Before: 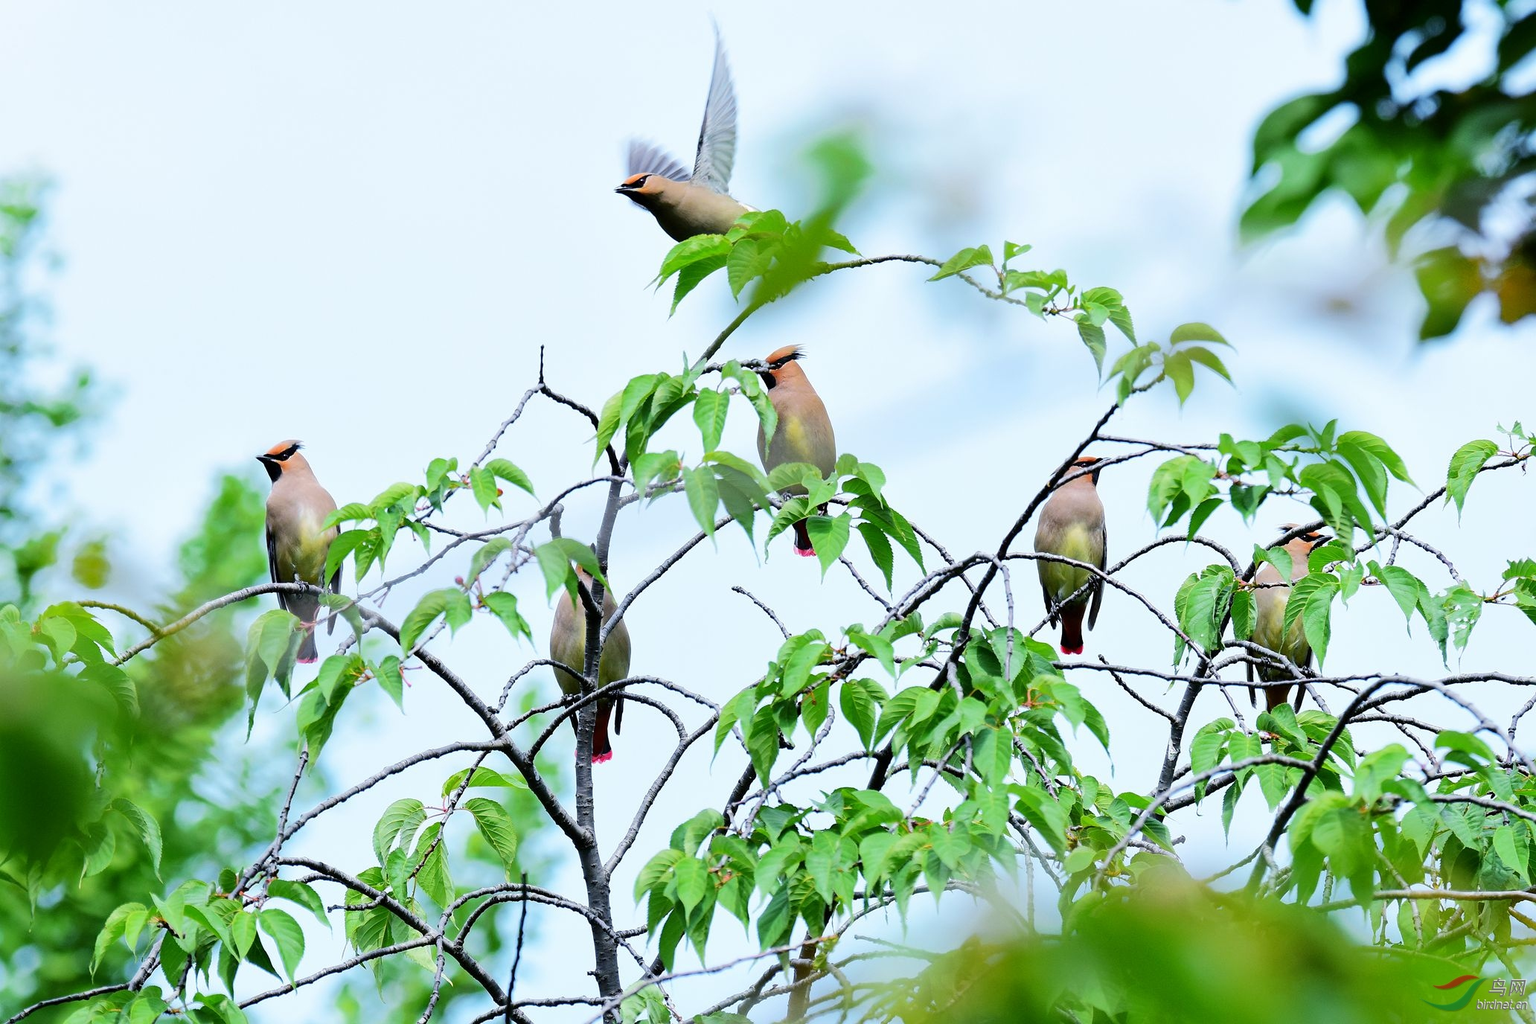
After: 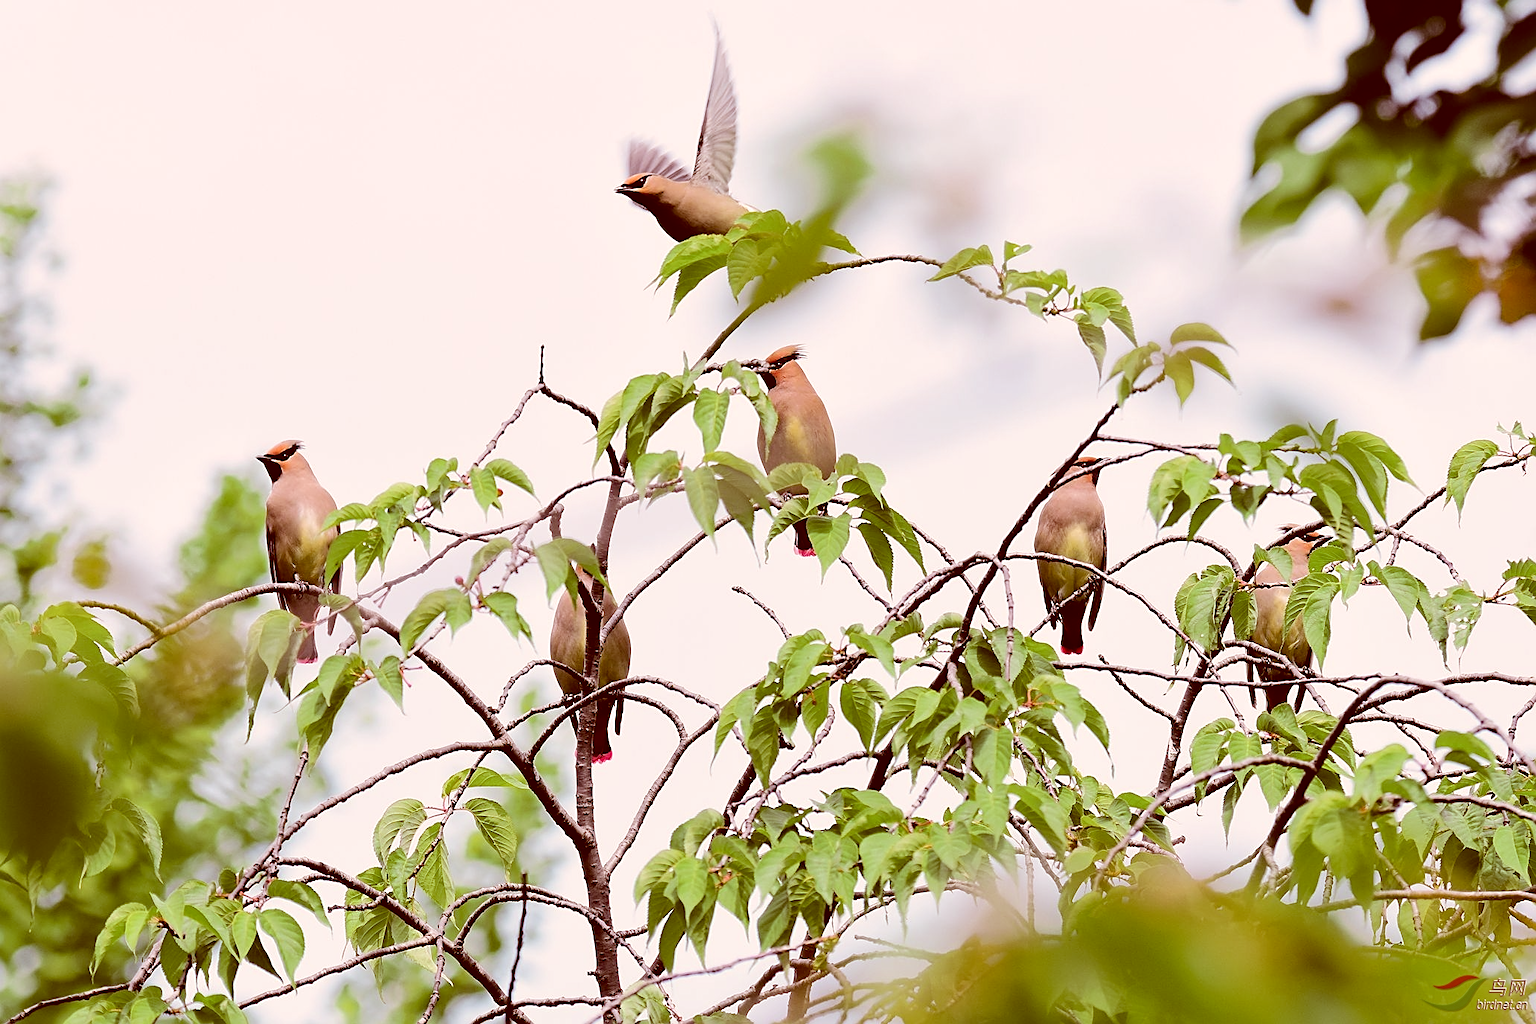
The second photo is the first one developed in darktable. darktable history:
sharpen: on, module defaults
color correction: highlights a* 9.4, highlights b* 8.73, shadows a* 39.94, shadows b* 39.84, saturation 0.768
